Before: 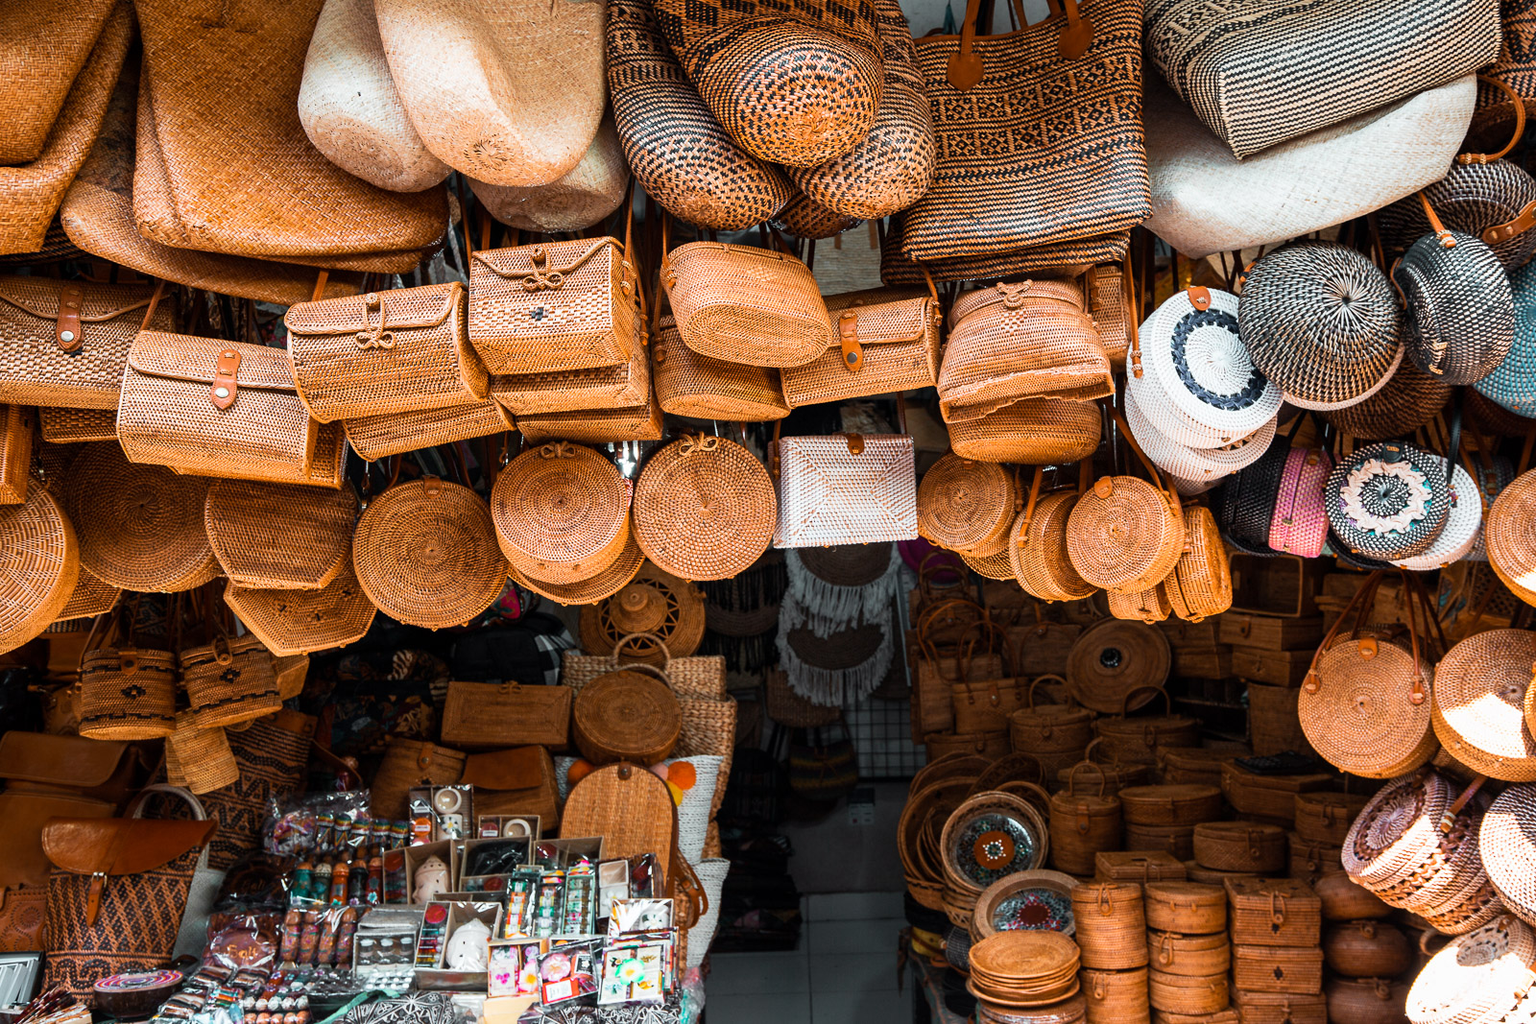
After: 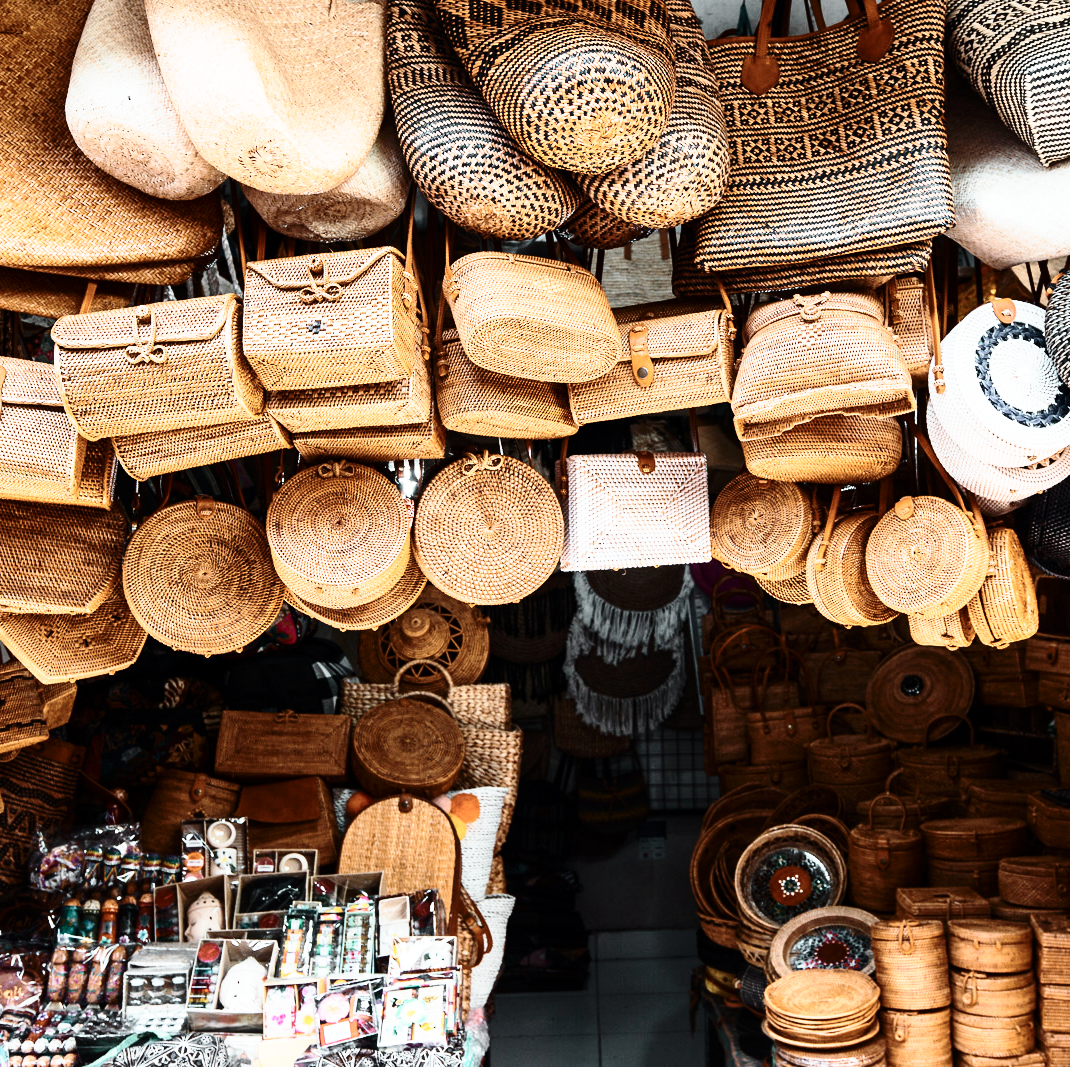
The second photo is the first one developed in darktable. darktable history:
base curve: curves: ch0 [(0, 0) (0.028, 0.03) (0.121, 0.232) (0.46, 0.748) (0.859, 0.968) (1, 1)], exposure shift 0.01, preserve colors none
crop: left 15.372%, right 17.733%
contrast brightness saturation: contrast 0.254, saturation -0.307
